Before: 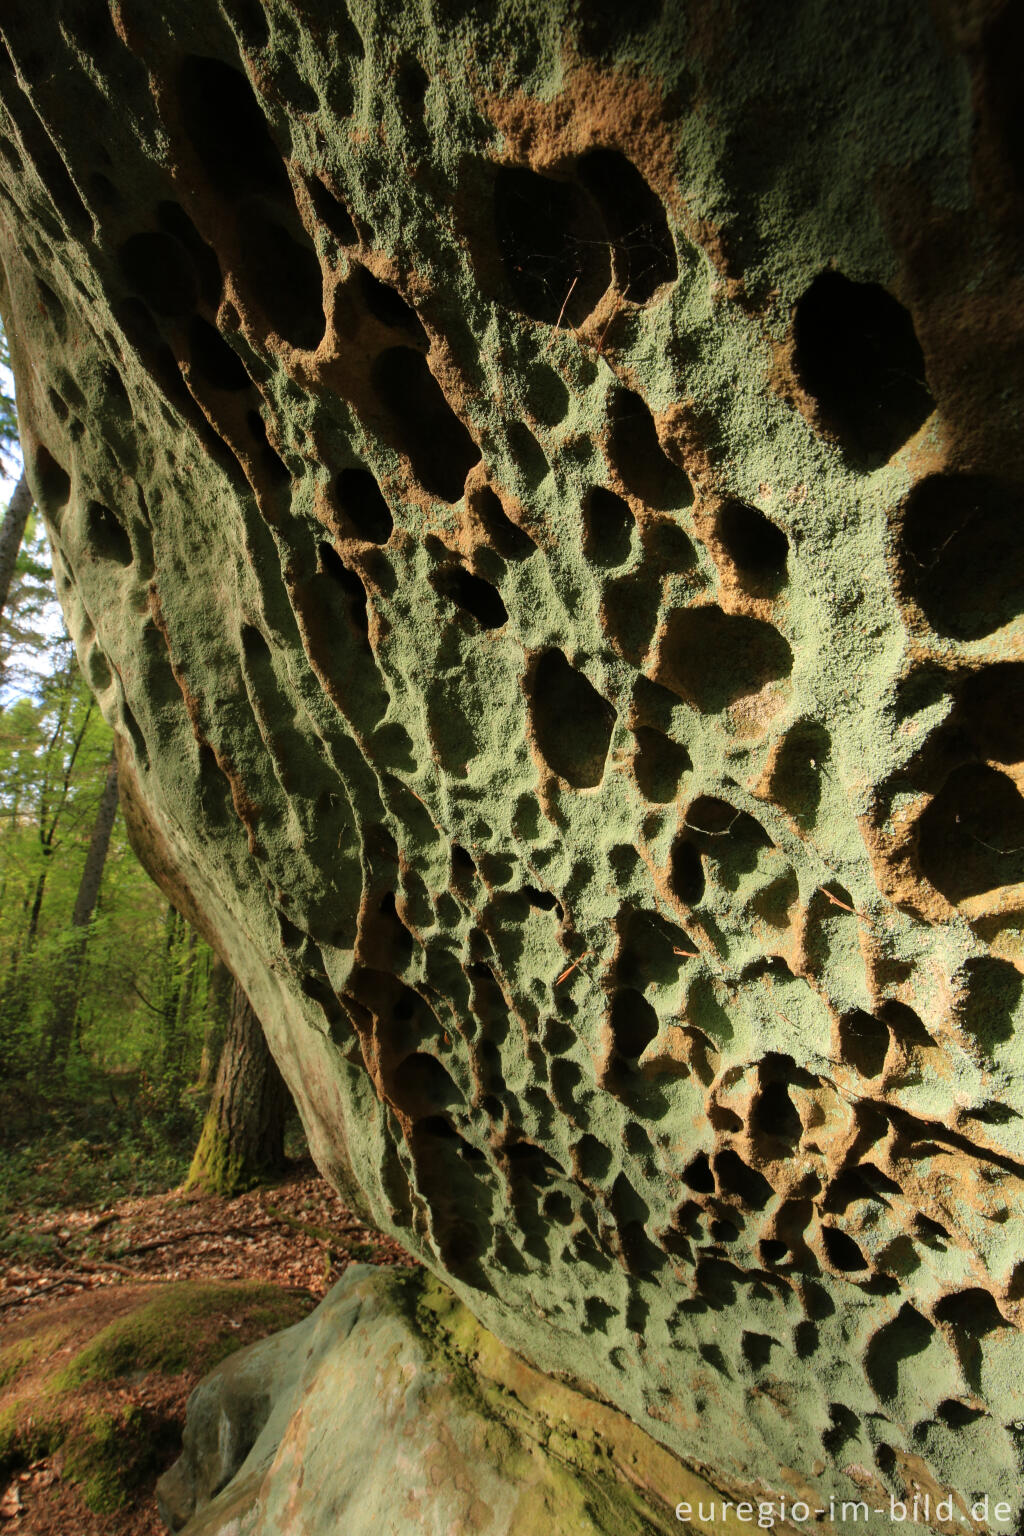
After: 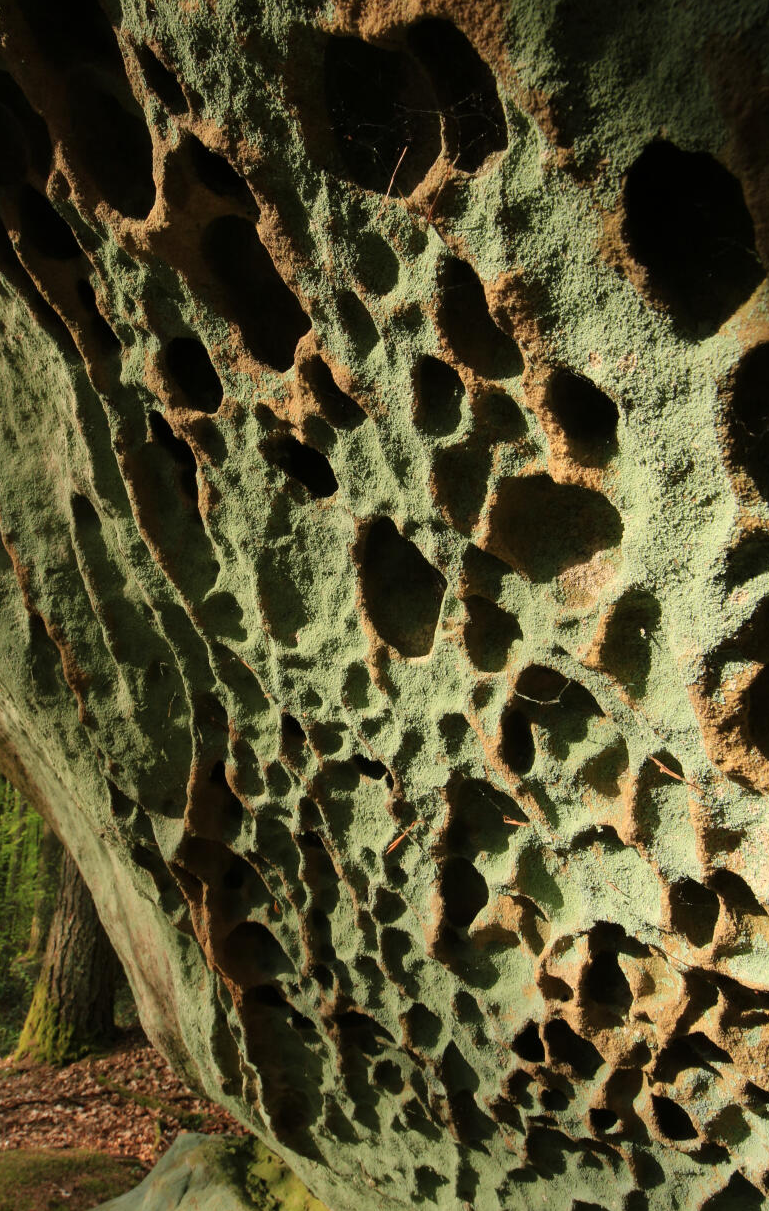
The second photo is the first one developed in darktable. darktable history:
crop: left 16.653%, top 8.557%, right 8.182%, bottom 12.583%
